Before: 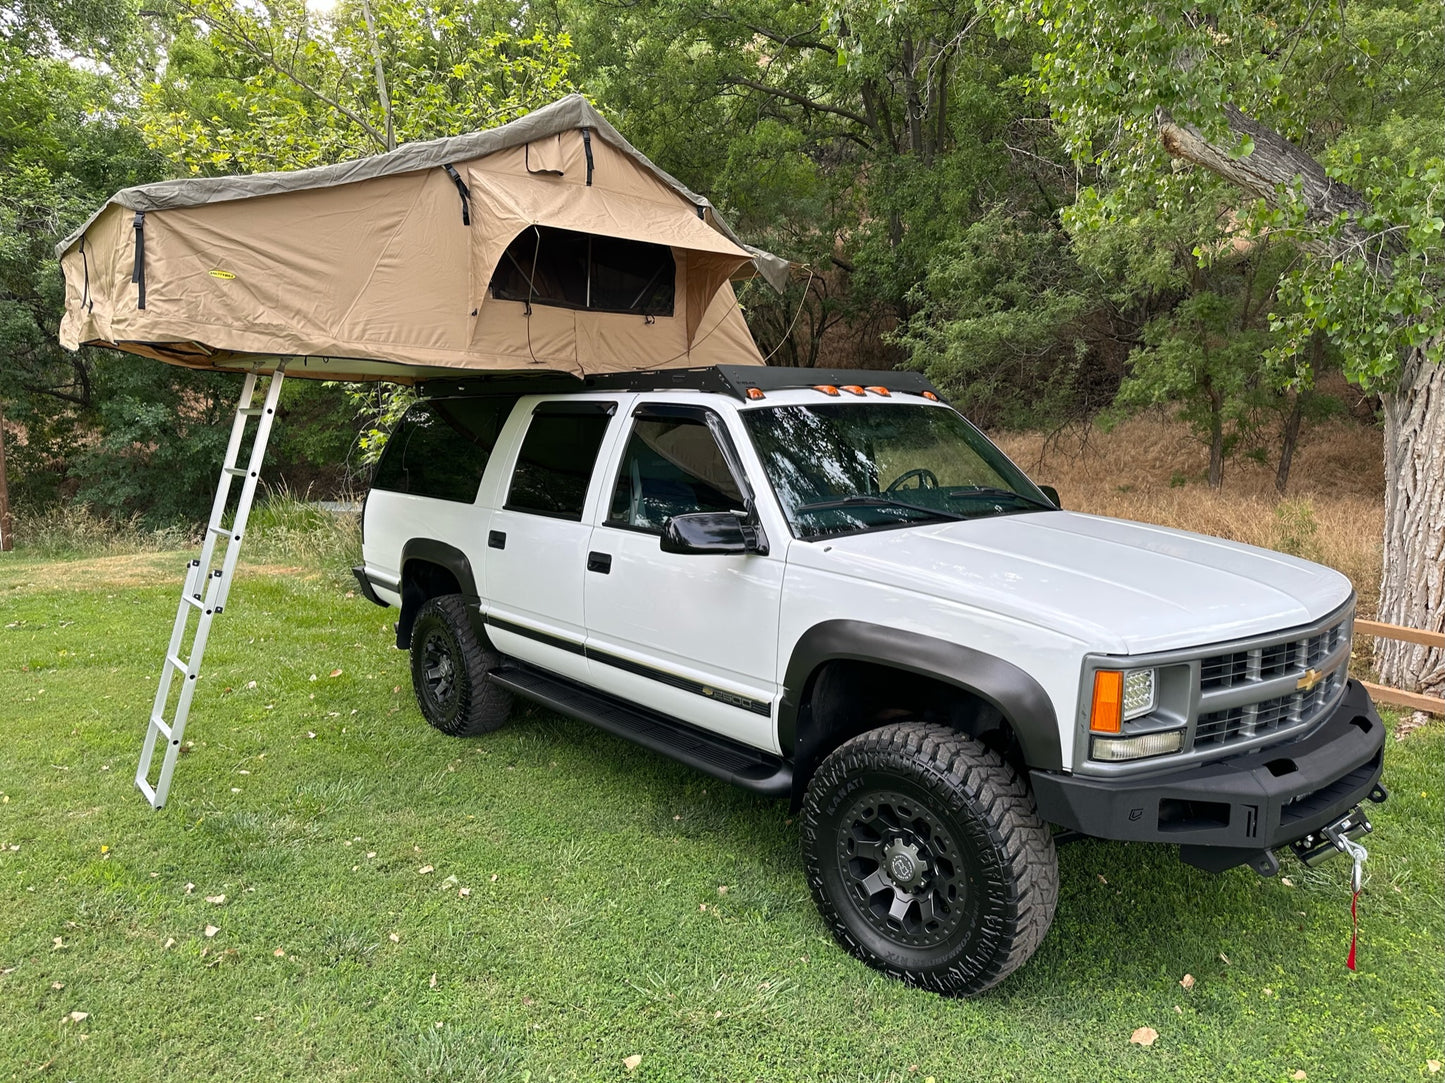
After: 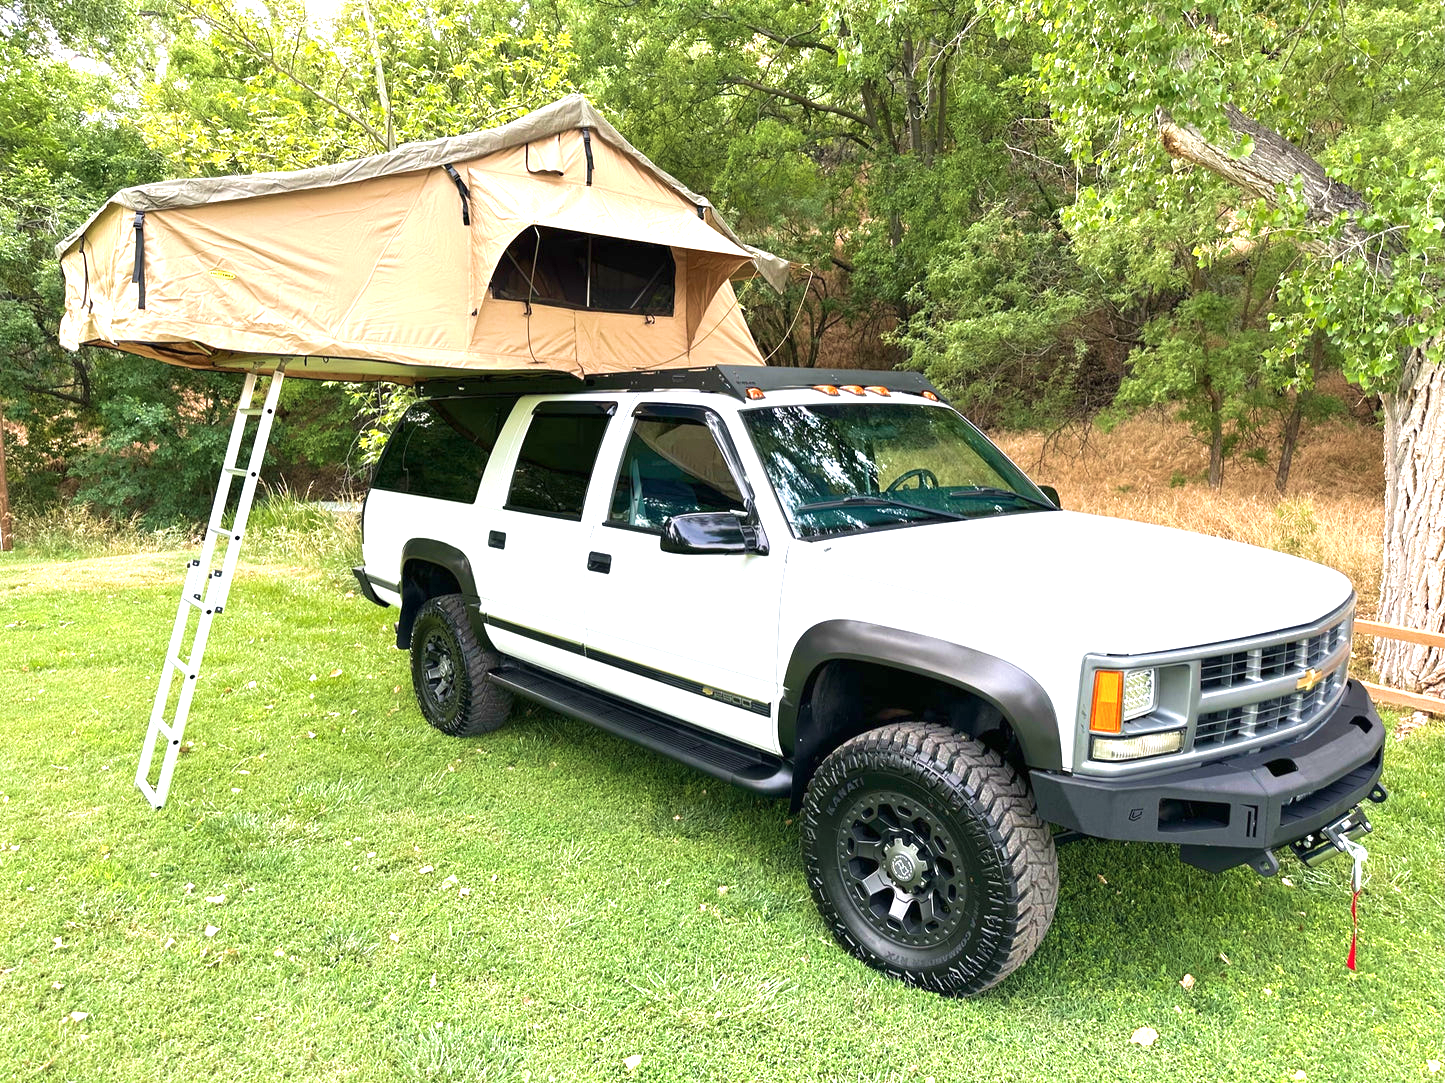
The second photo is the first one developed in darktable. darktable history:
velvia: strength 44.37%
exposure: black level correction 0, exposure 1.2 EV, compensate exposure bias true, compensate highlight preservation false
